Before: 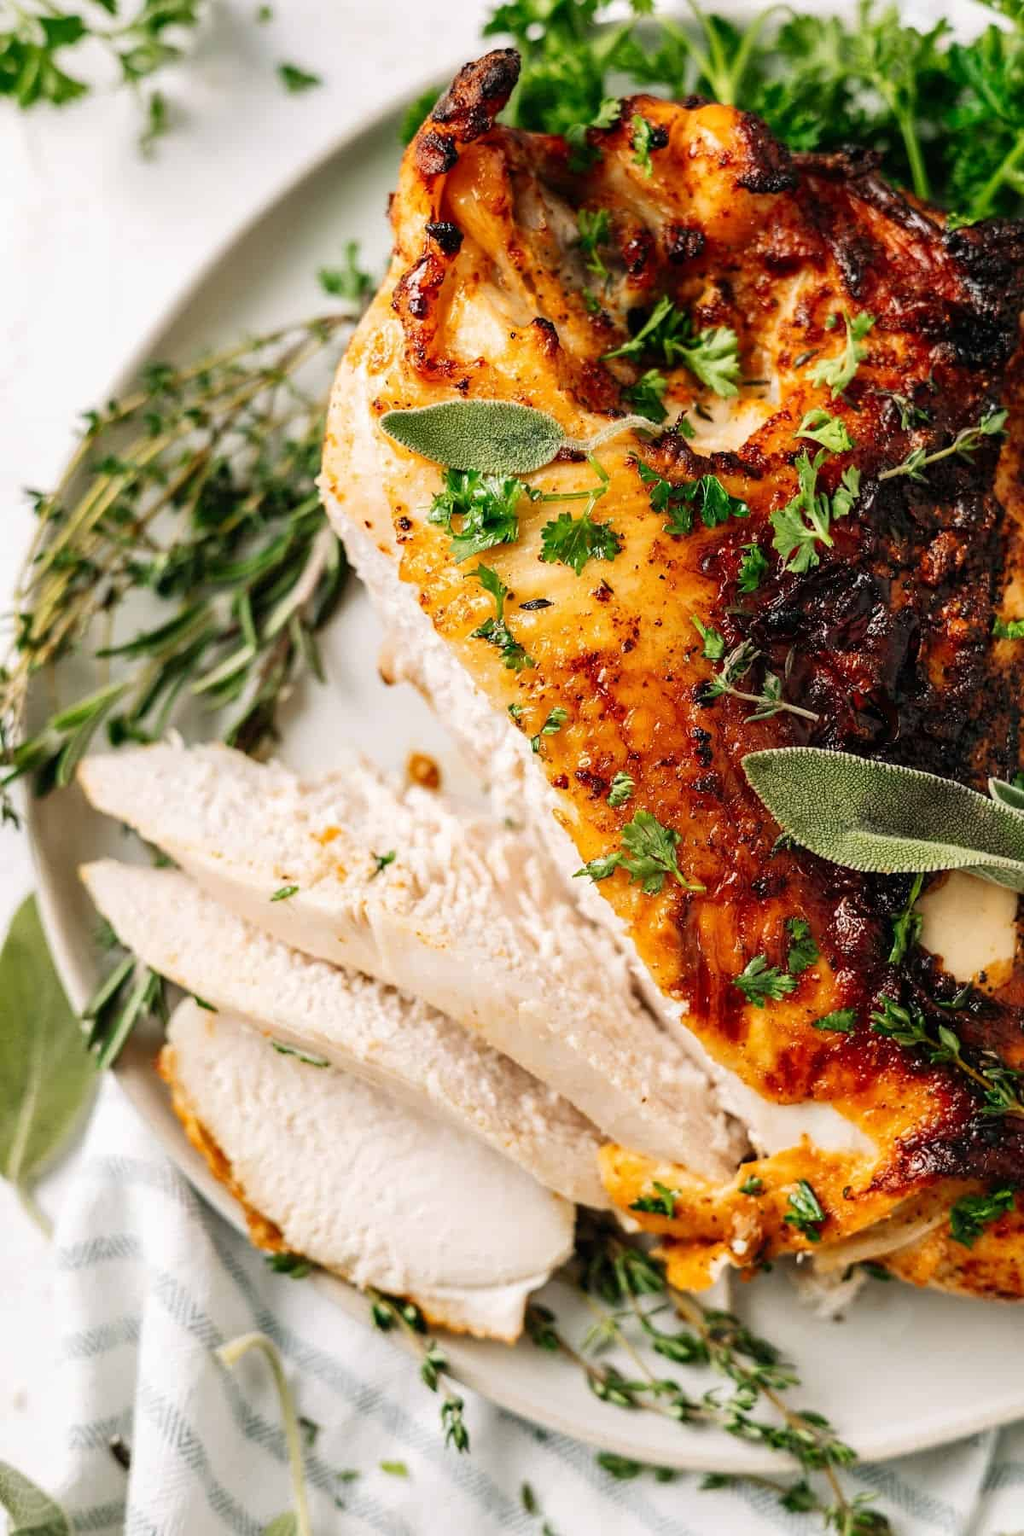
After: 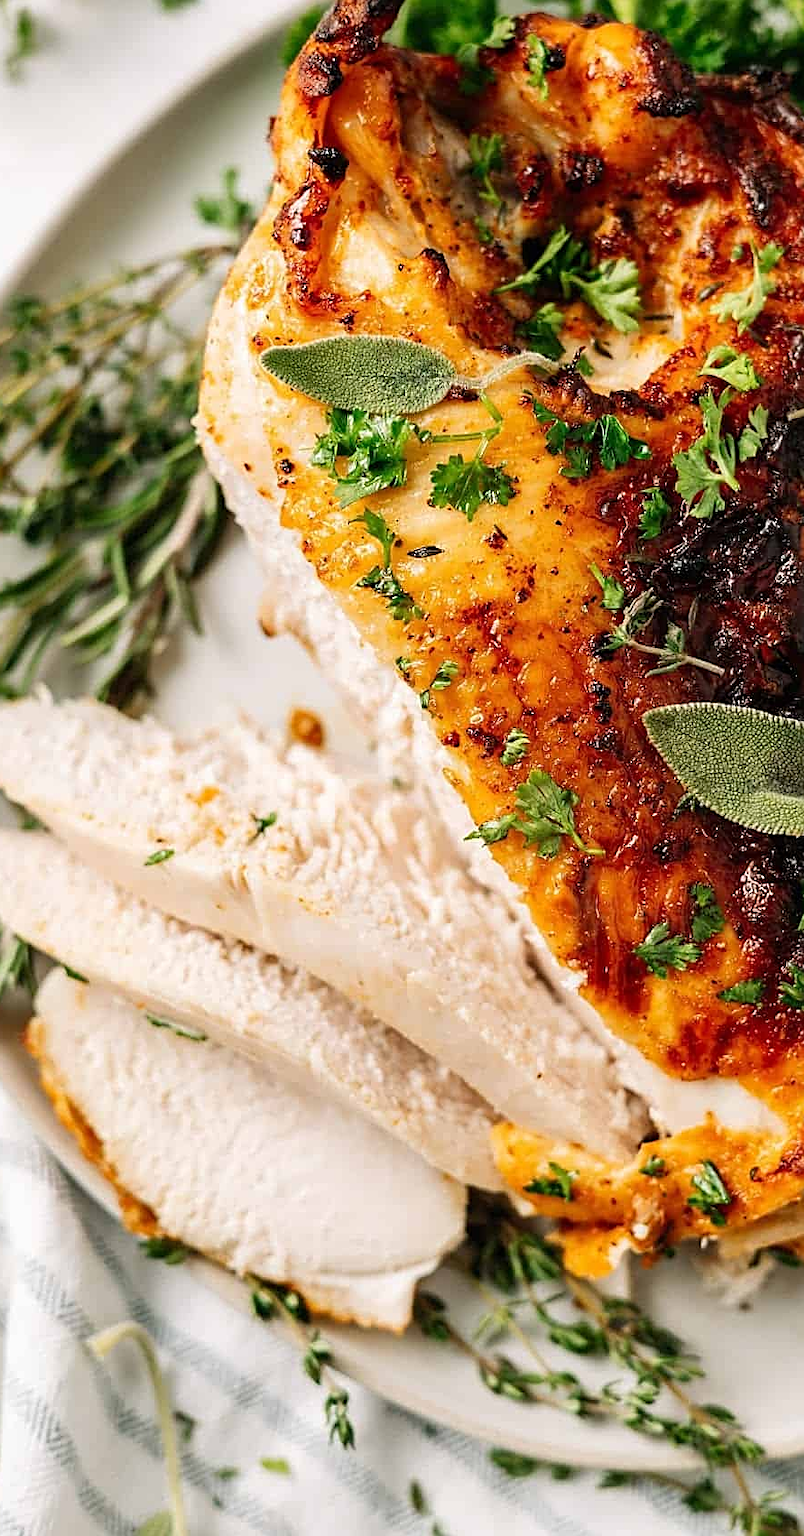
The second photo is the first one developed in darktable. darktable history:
crop and rotate: left 13.127%, top 5.412%, right 12.589%
sharpen: on, module defaults
